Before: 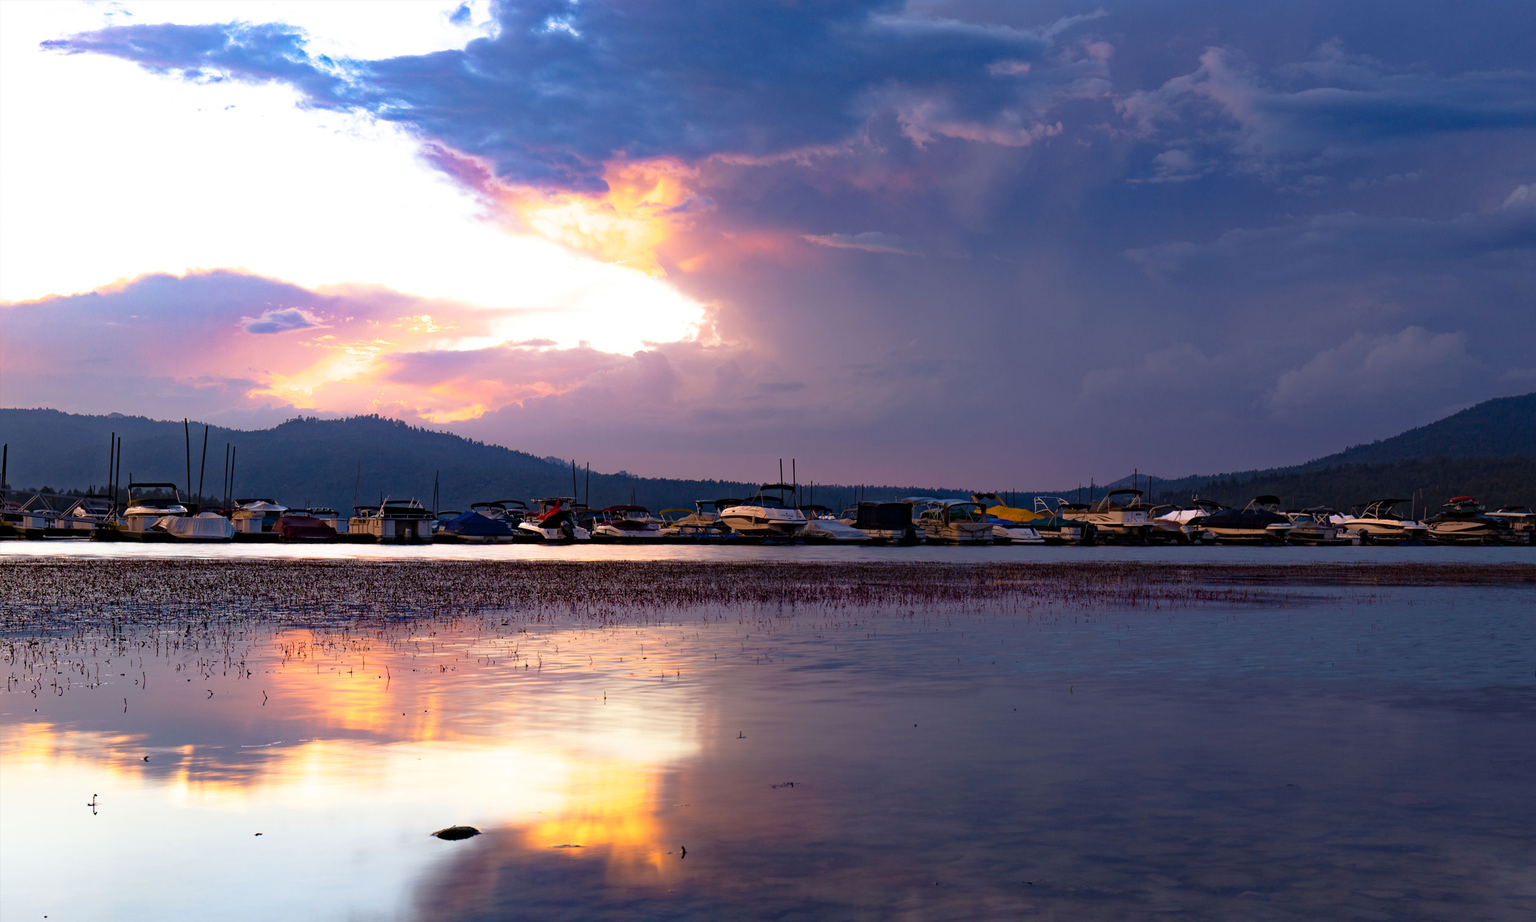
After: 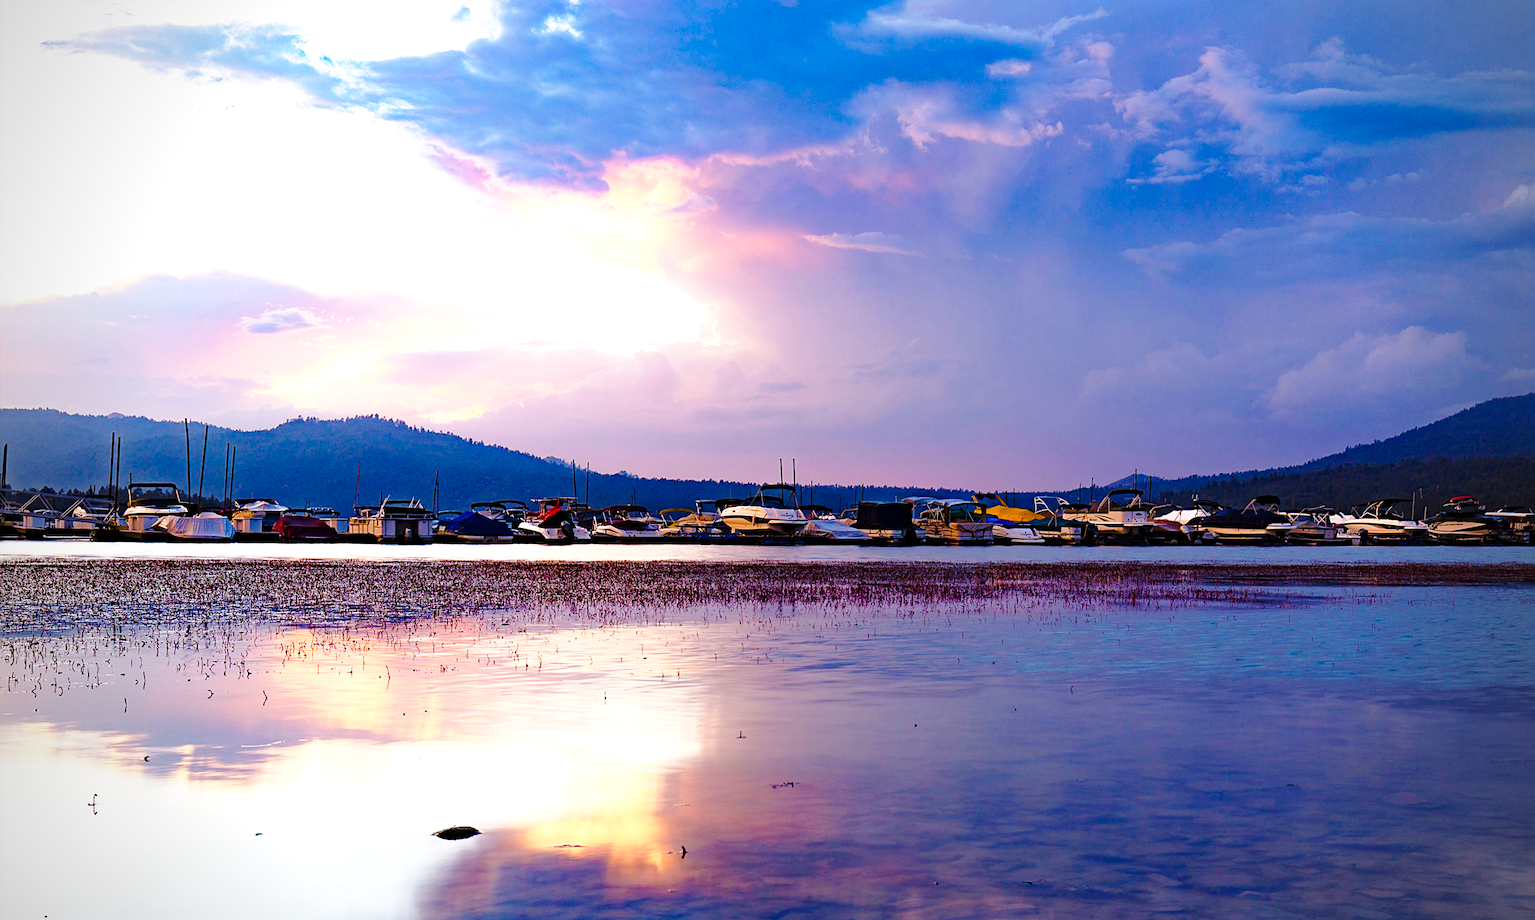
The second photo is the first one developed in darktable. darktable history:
crop: bottom 0.066%
base curve: curves: ch0 [(0, 0) (0.028, 0.03) (0.121, 0.232) (0.46, 0.748) (0.859, 0.968) (1, 1)], preserve colors none
sharpen: on, module defaults
exposure: exposure 0.408 EV, compensate highlight preservation false
color balance rgb: linear chroma grading › global chroma 14.989%, perceptual saturation grading › global saturation 20%, perceptual saturation grading › highlights -49.875%, perceptual saturation grading › shadows 25.113%
vignetting: unbound false
